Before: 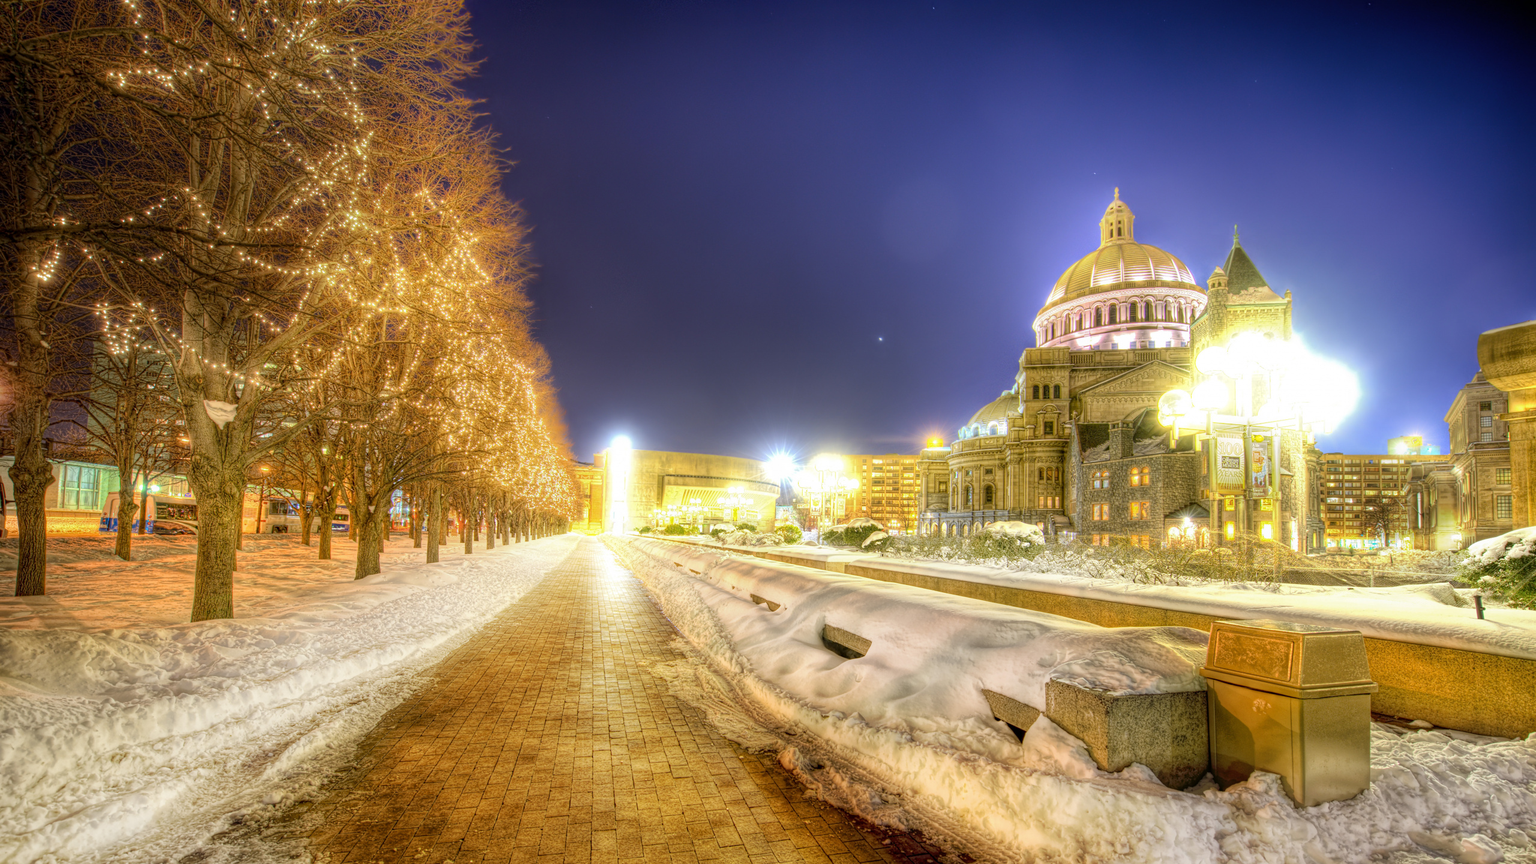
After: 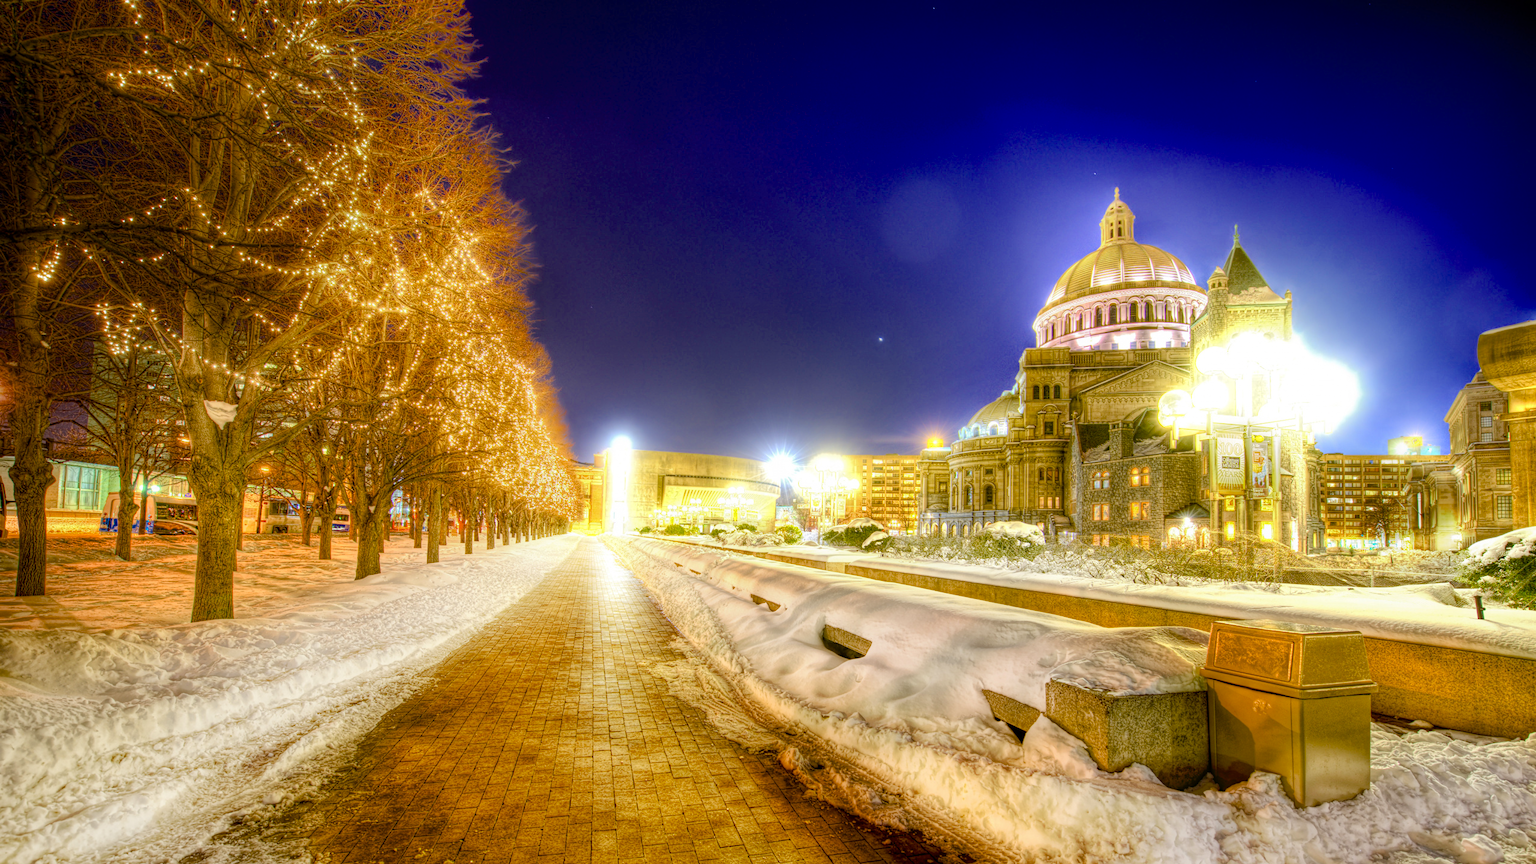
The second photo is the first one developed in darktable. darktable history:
color balance rgb: perceptual saturation grading › global saturation 20%, perceptual saturation grading › highlights -25.445%, perceptual saturation grading › shadows 23.912%, perceptual brilliance grading › mid-tones 10.678%, perceptual brilliance grading › shadows 15.059%, global vibrance 16.392%, saturation formula JzAzBz (2021)
